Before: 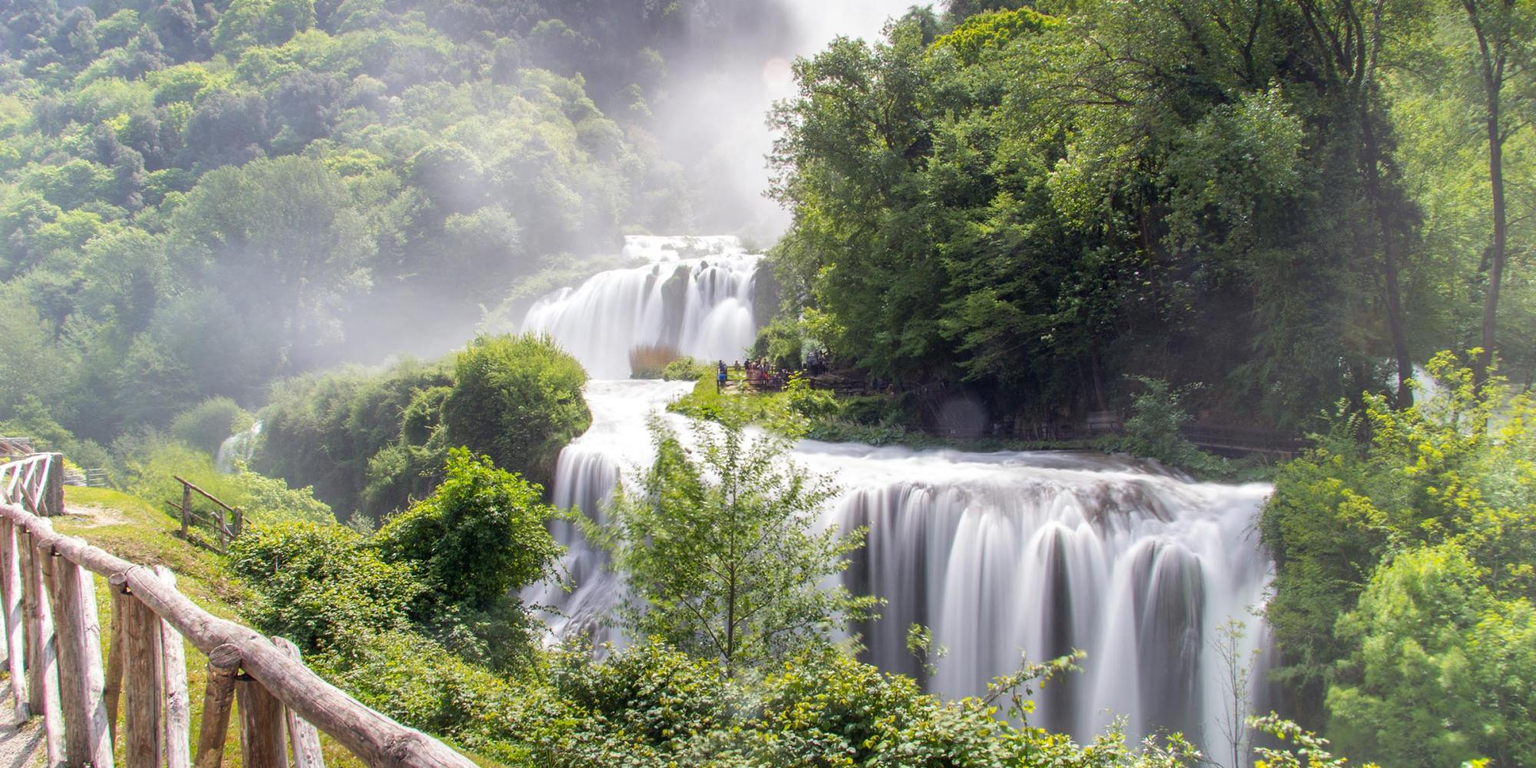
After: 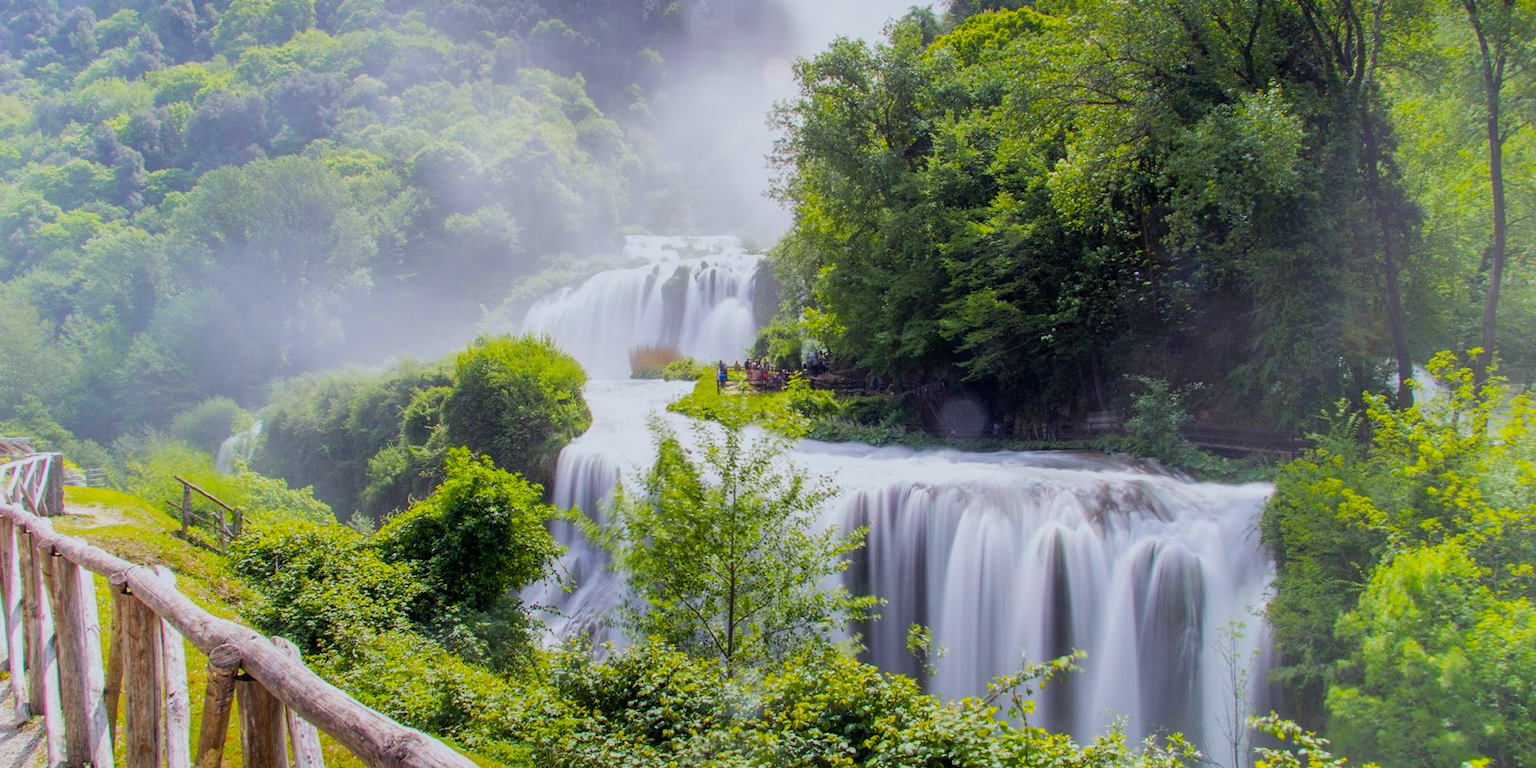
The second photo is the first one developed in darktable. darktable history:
filmic rgb: hardness 4.17
white balance: red 0.967, blue 1.049
color balance rgb: linear chroma grading › global chroma 10%, perceptual saturation grading › global saturation 30%, global vibrance 10%
